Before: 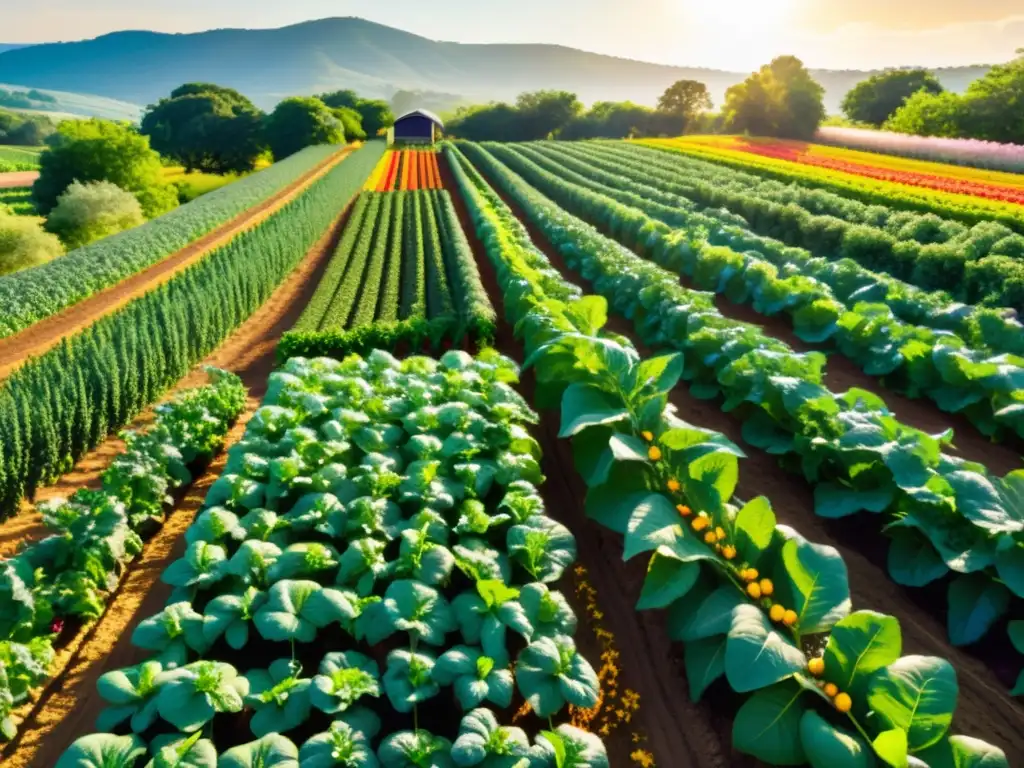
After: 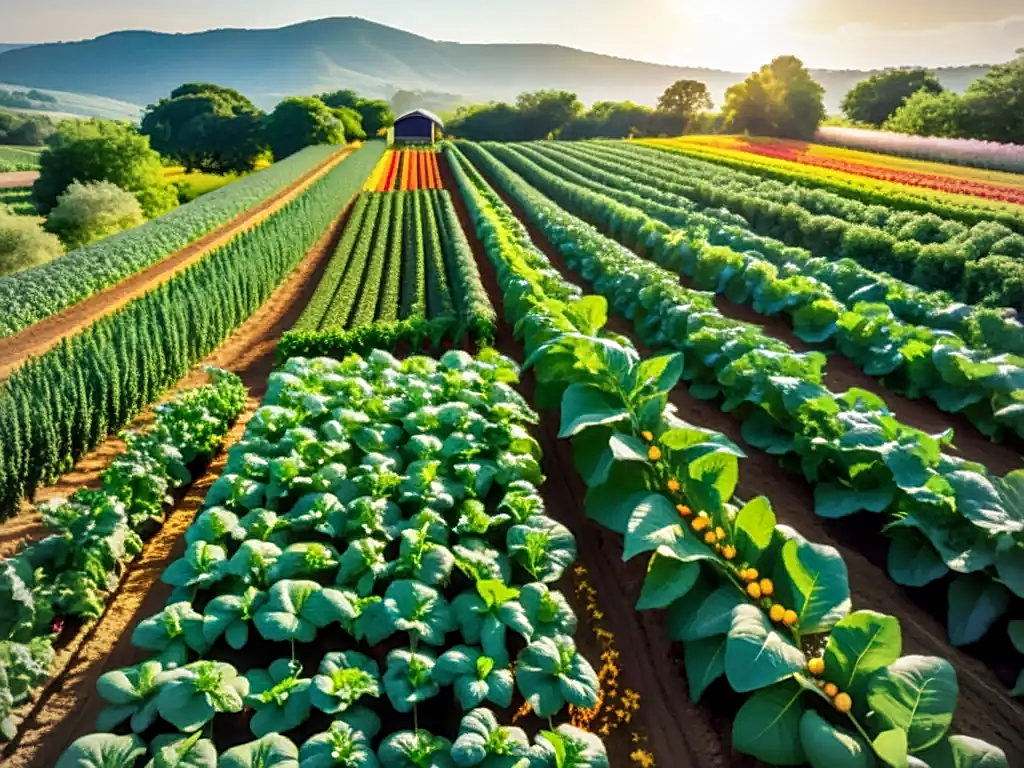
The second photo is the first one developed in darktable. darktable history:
vignetting: brightness -0.292
local contrast: on, module defaults
sharpen: on, module defaults
